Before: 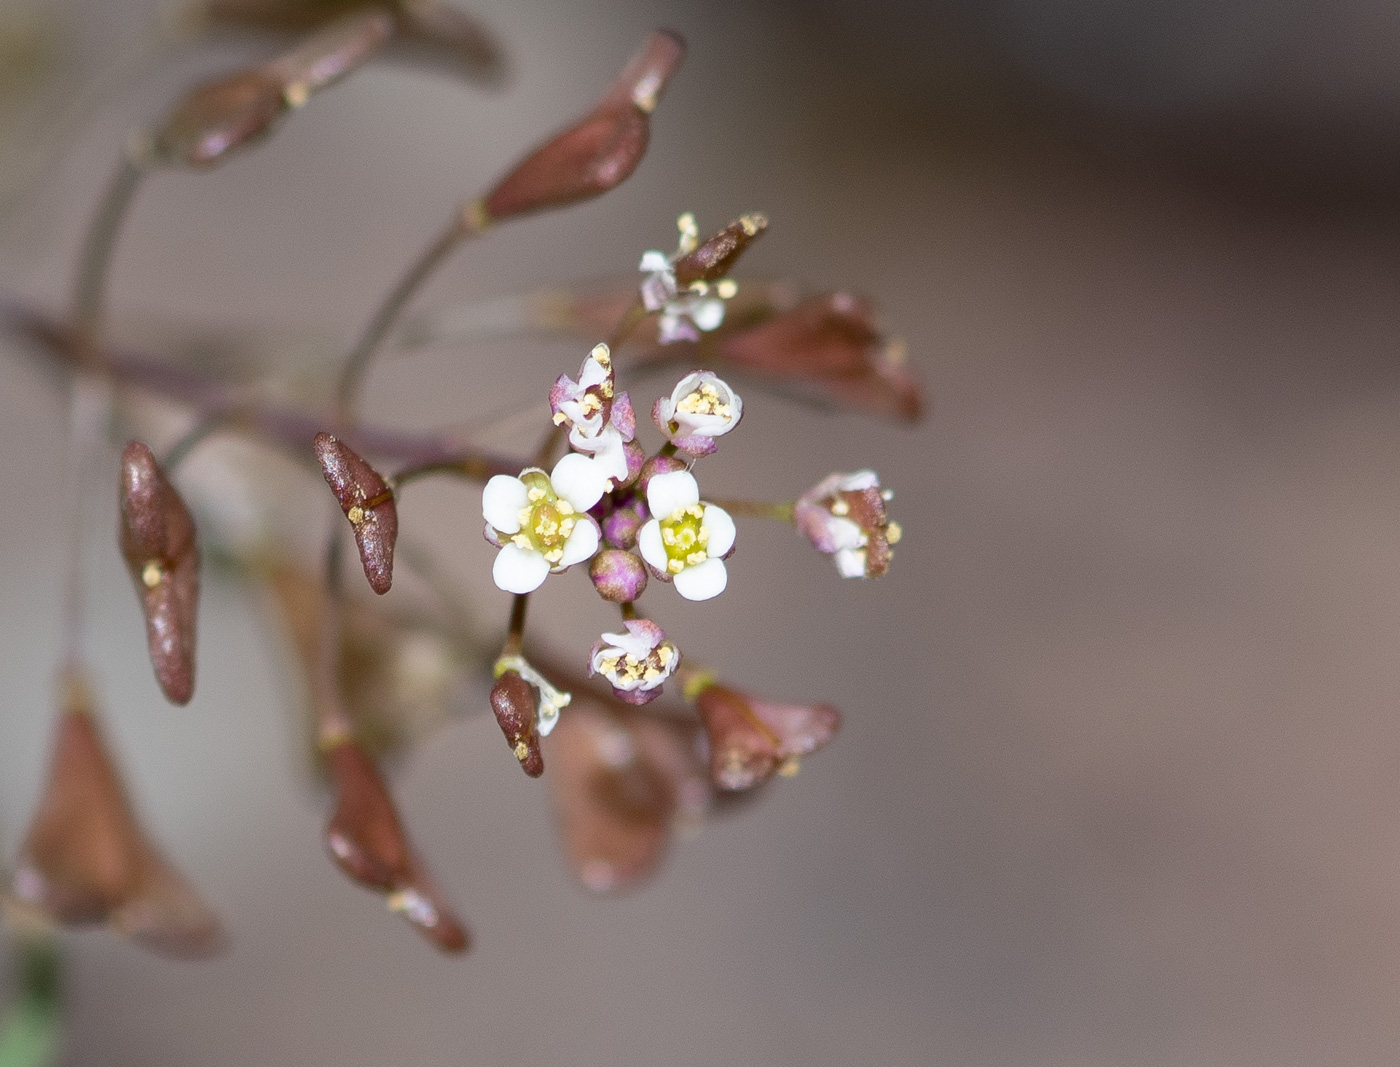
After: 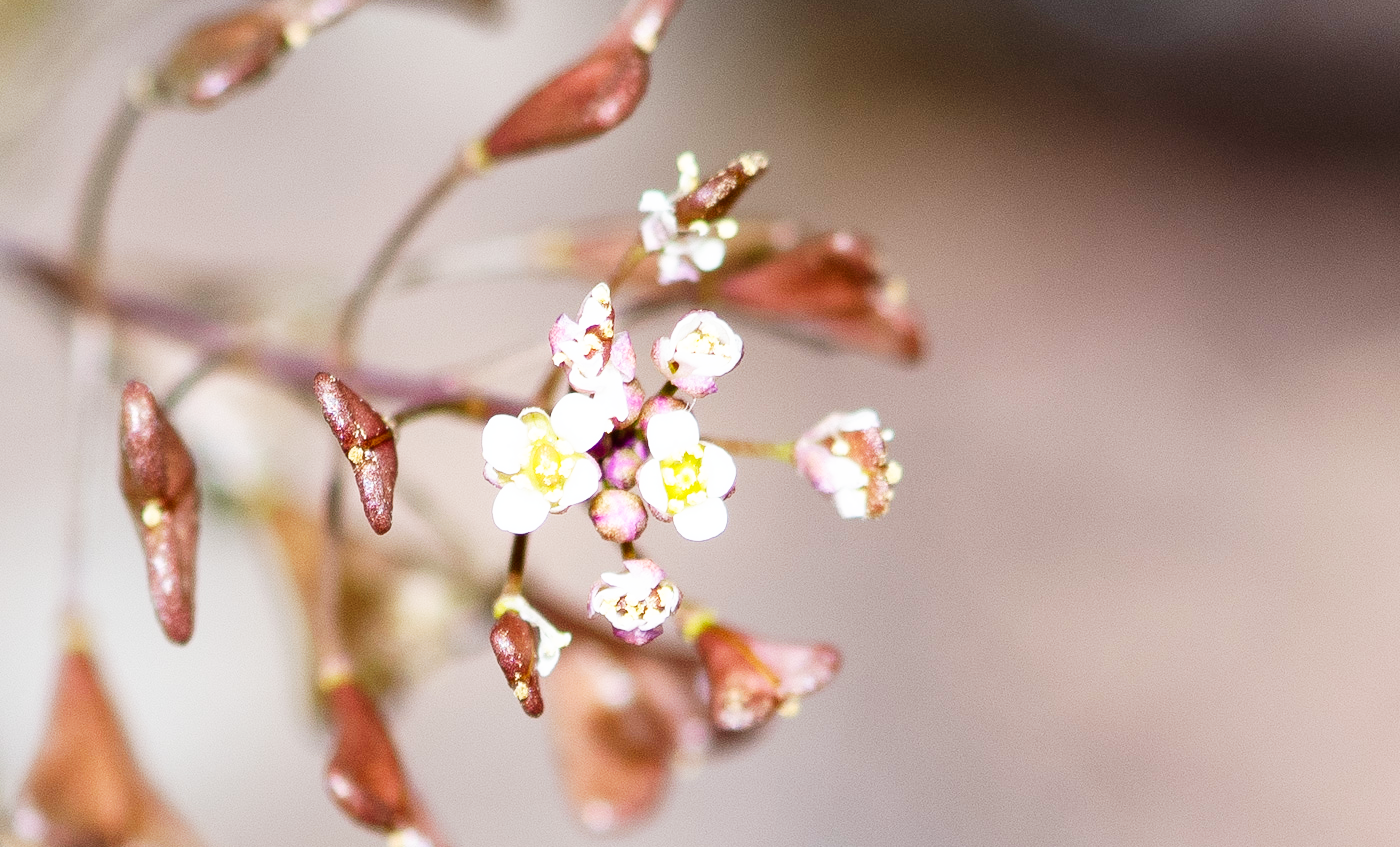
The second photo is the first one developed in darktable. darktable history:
tone equalizer: on, module defaults
base curve: curves: ch0 [(0, 0) (0.007, 0.004) (0.027, 0.03) (0.046, 0.07) (0.207, 0.54) (0.442, 0.872) (0.673, 0.972) (1, 1)], preserve colors none
crop and rotate: top 5.667%, bottom 14.937%
